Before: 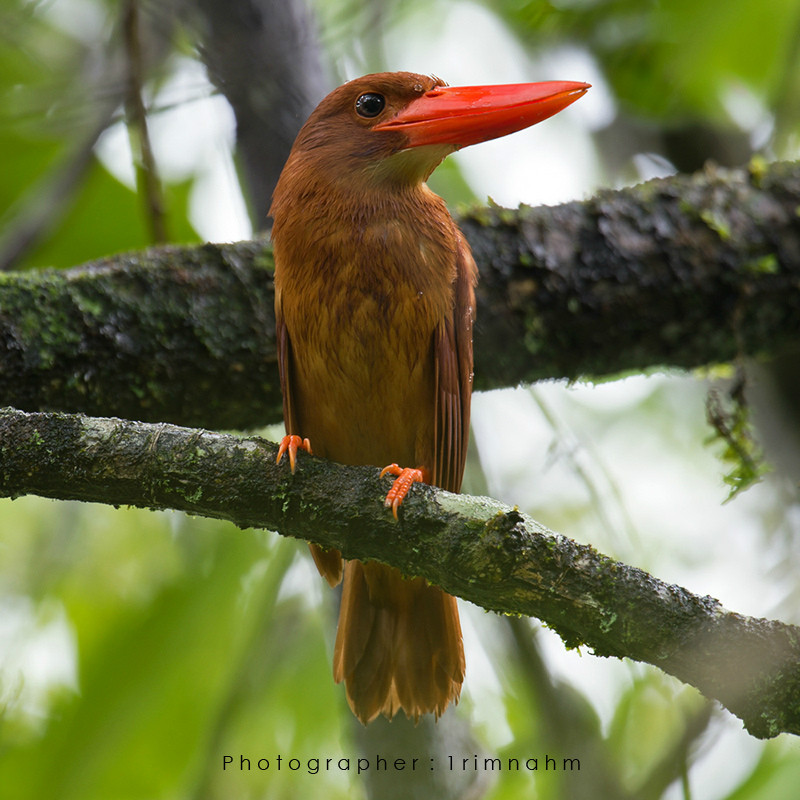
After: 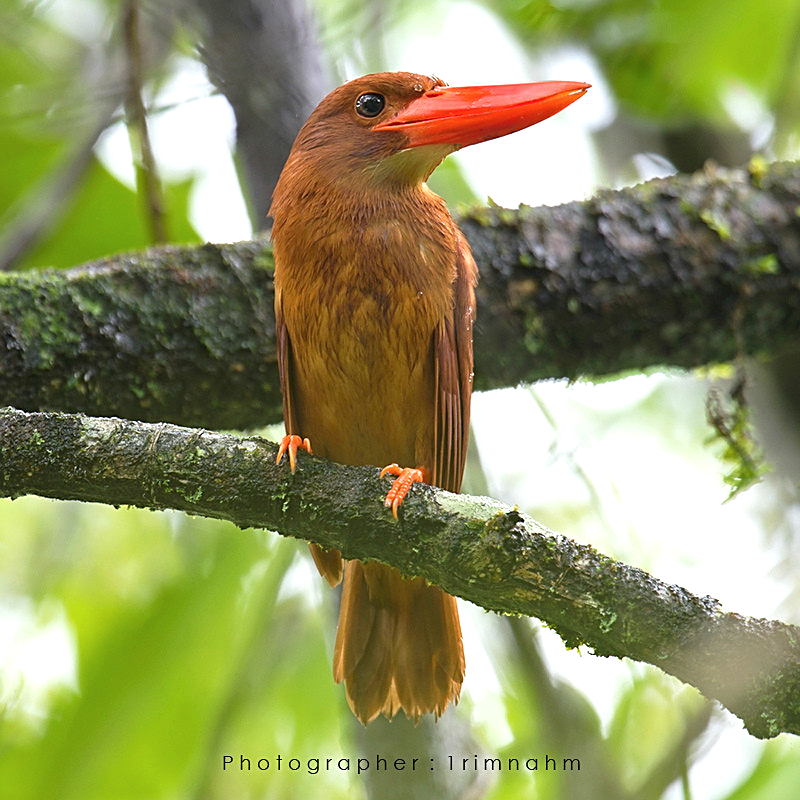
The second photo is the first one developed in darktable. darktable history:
exposure: black level correction 0, exposure 1 EV, compensate exposure bias true, compensate highlight preservation false
color balance rgb: perceptual saturation grading › global saturation -0.31%, global vibrance -8%, contrast -13%, saturation formula JzAzBz (2021)
sharpen: on, module defaults
